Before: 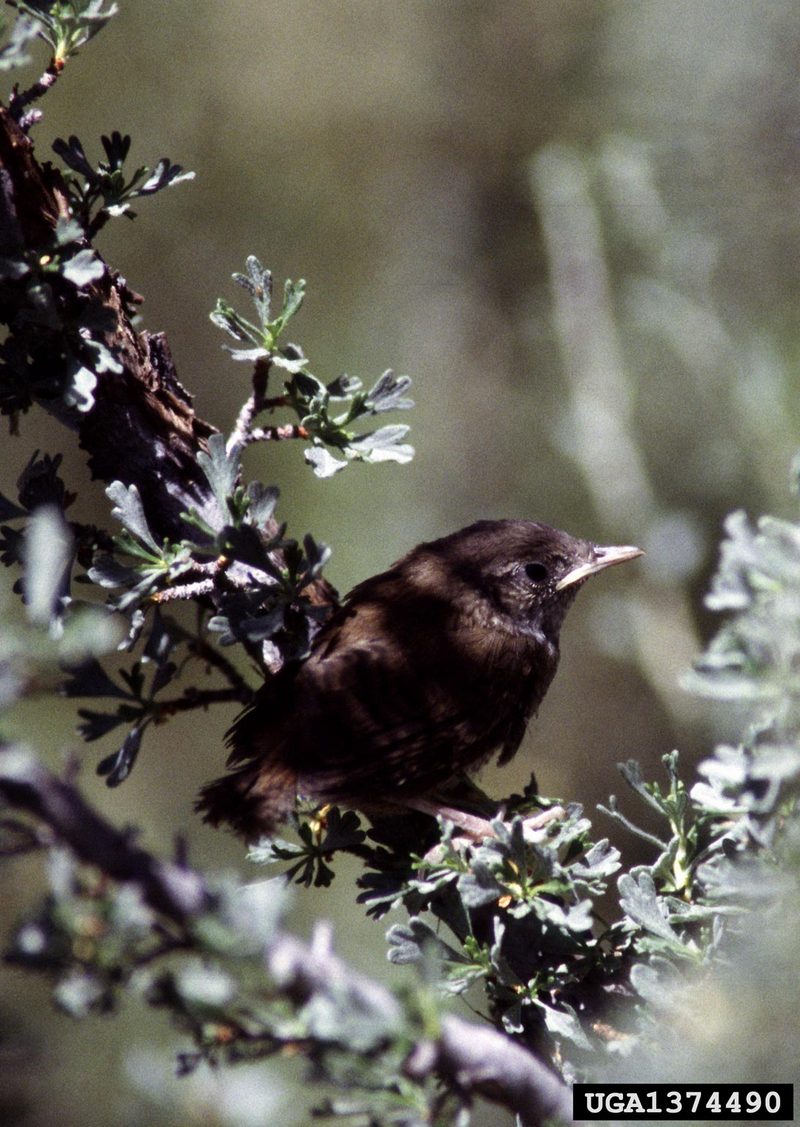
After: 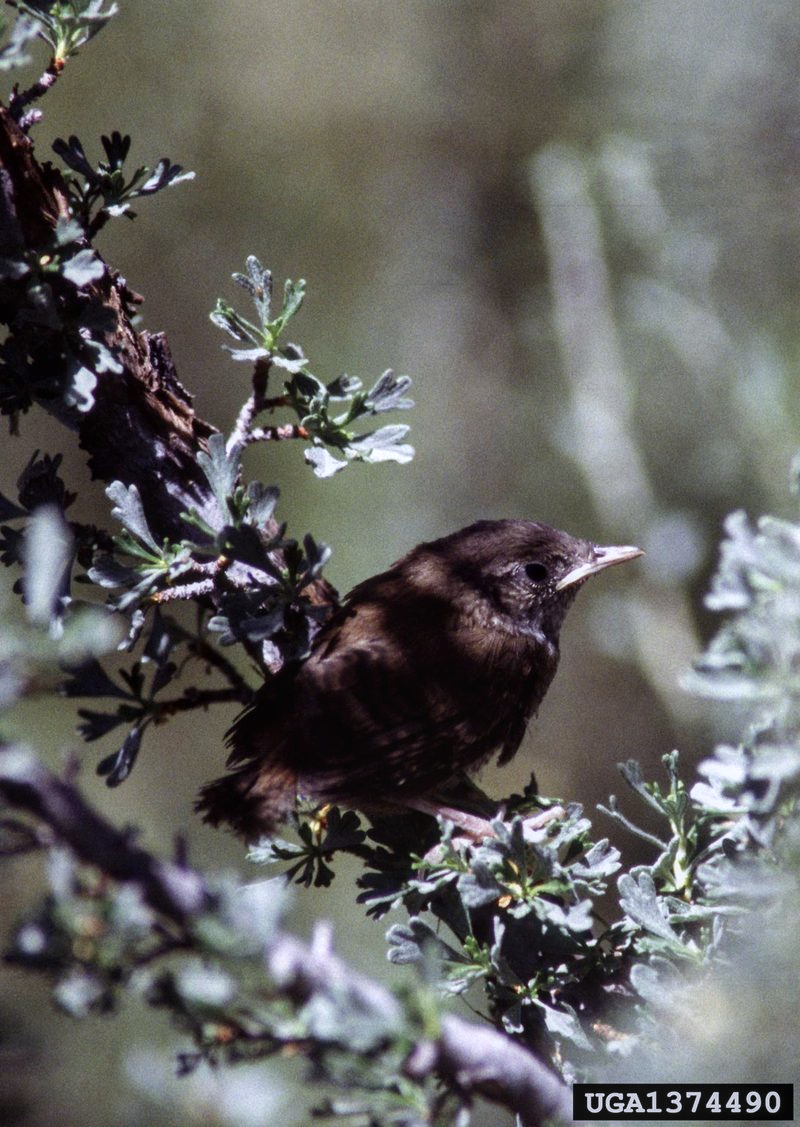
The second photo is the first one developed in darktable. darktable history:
color calibration: illuminant as shot in camera, x 0.358, y 0.373, temperature 4628.91 K
local contrast: detail 110%
shadows and highlights: shadows 12, white point adjustment 1.2, highlights -0.36, soften with gaussian
